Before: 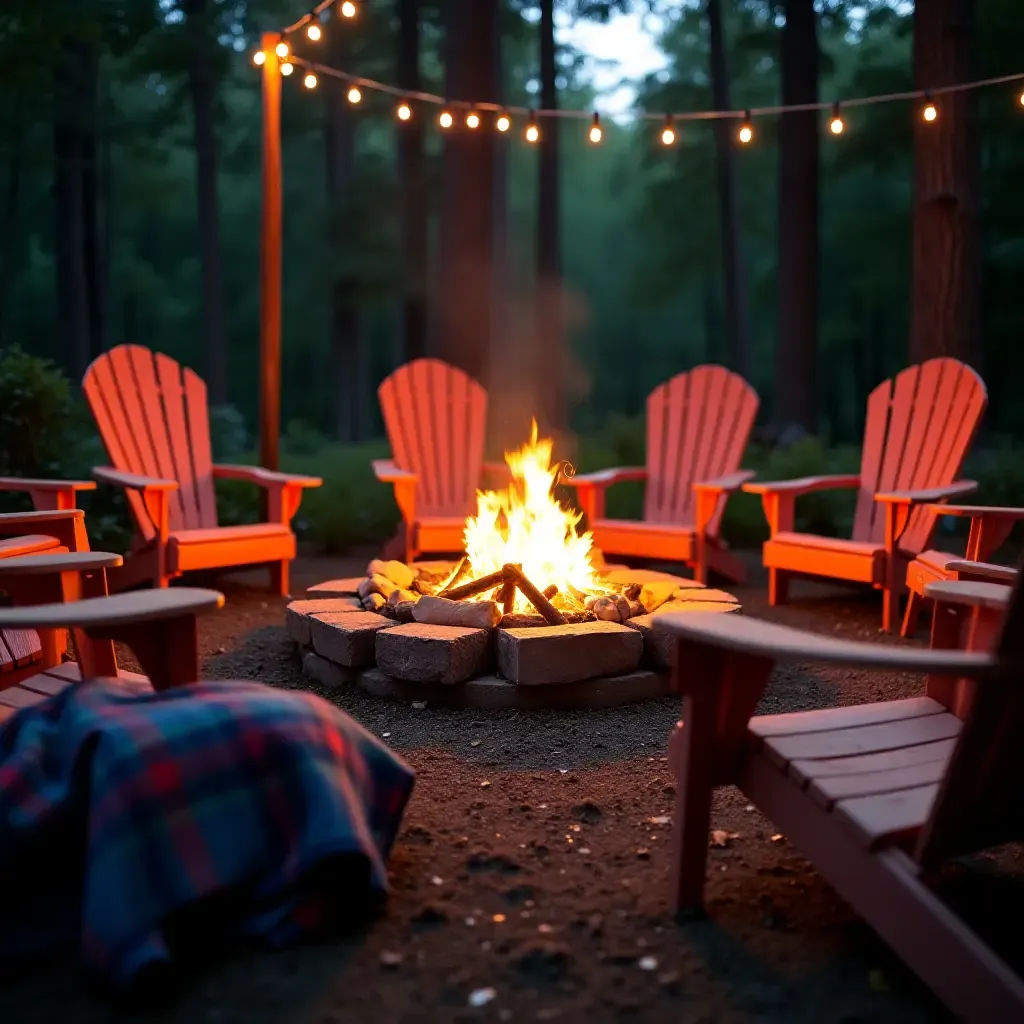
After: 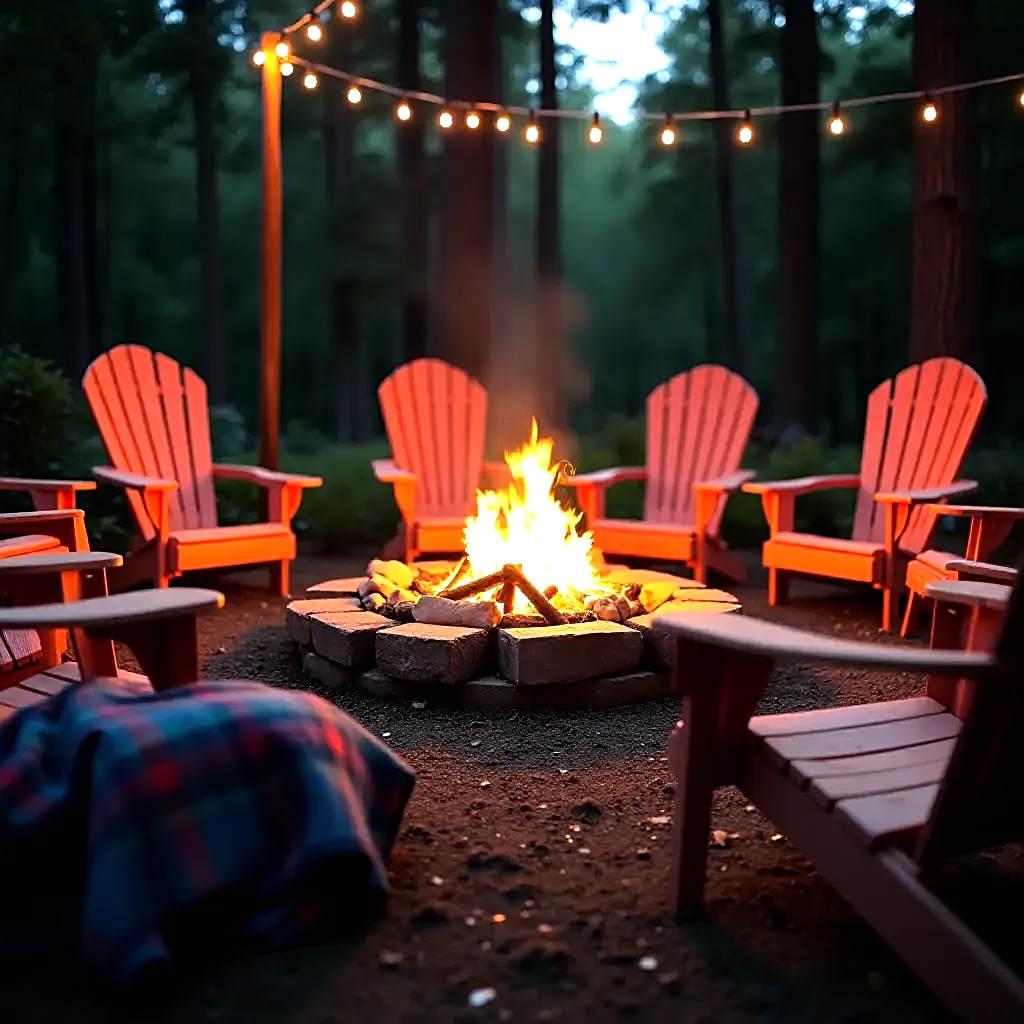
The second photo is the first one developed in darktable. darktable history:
sharpen: on, module defaults
tone equalizer: -8 EV -0.715 EV, -7 EV -0.688 EV, -6 EV -0.578 EV, -5 EV -0.392 EV, -3 EV 0.388 EV, -2 EV 0.6 EV, -1 EV 0.689 EV, +0 EV 0.766 EV
